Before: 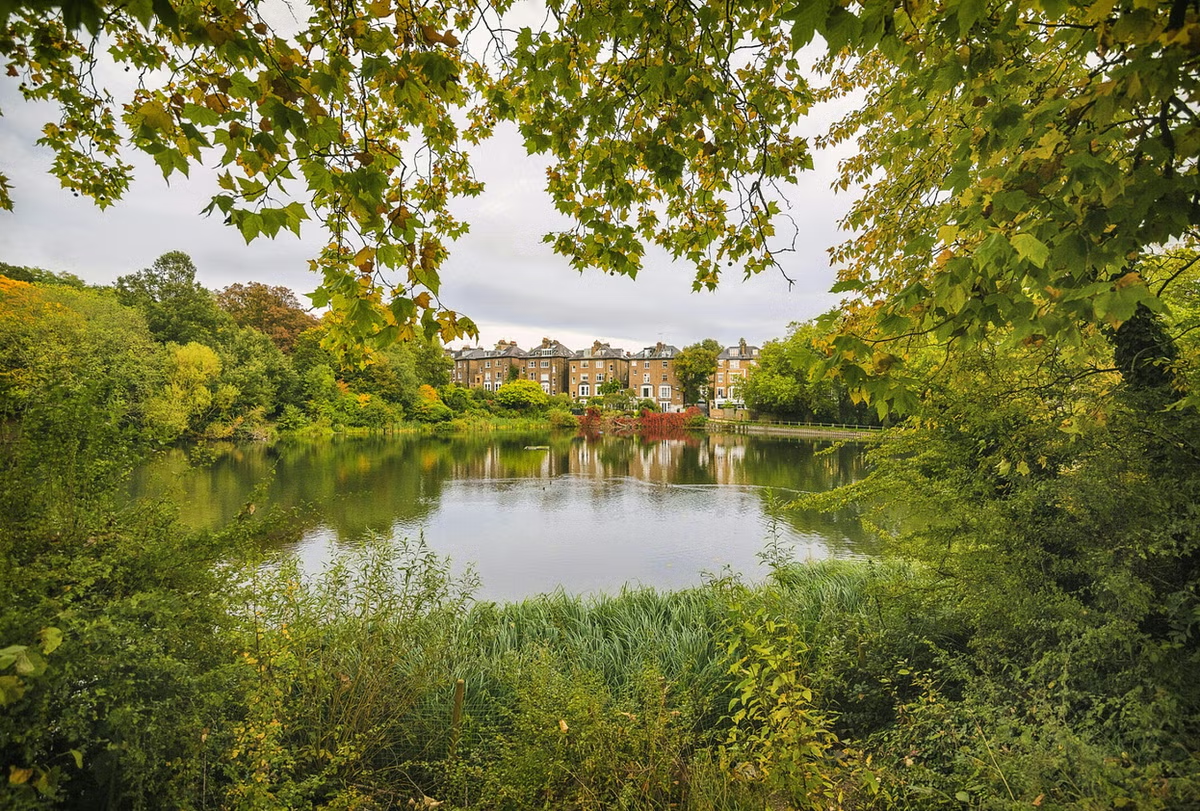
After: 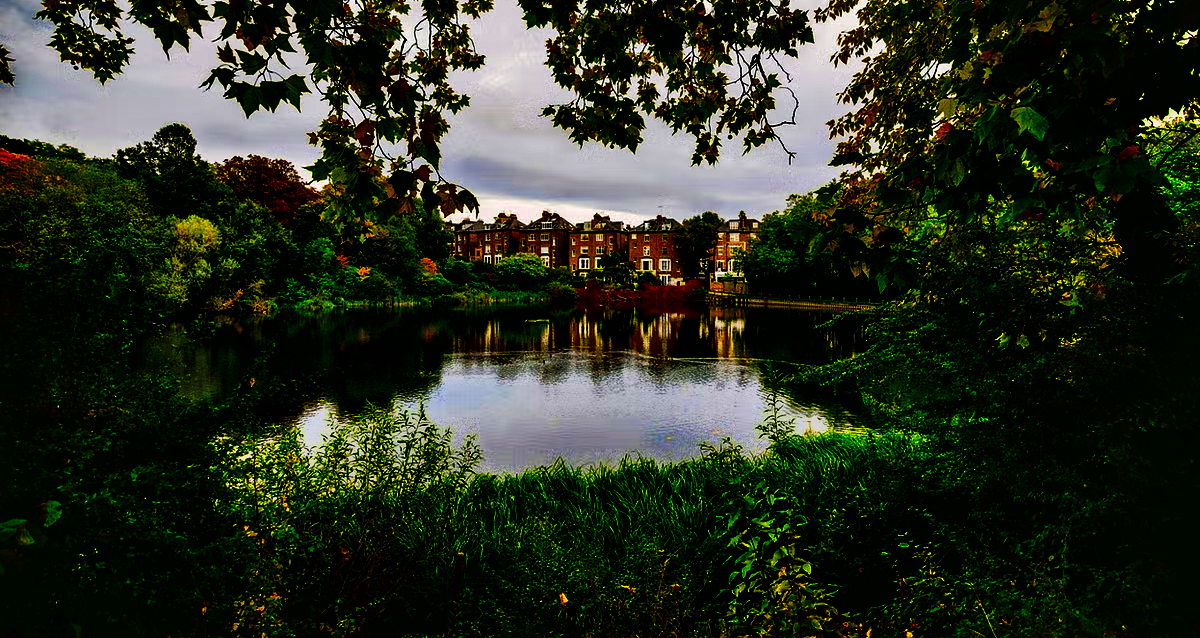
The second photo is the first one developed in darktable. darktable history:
tone curve: curves: ch0 [(0, 0) (0.003, 0.007) (0.011, 0.008) (0.025, 0.007) (0.044, 0.009) (0.069, 0.012) (0.1, 0.02) (0.136, 0.035) (0.177, 0.06) (0.224, 0.104) (0.277, 0.16) (0.335, 0.228) (0.399, 0.308) (0.468, 0.418) (0.543, 0.525) (0.623, 0.635) (0.709, 0.723) (0.801, 0.802) (0.898, 0.889) (1, 1)], preserve colors none
crop and rotate: top 15.774%, bottom 5.506%
shadows and highlights: highlights 70.7, soften with gaussian
local contrast: mode bilateral grid, contrast 25, coarseness 60, detail 151%, midtone range 0.2
contrast brightness saturation: brightness -1, saturation 1
